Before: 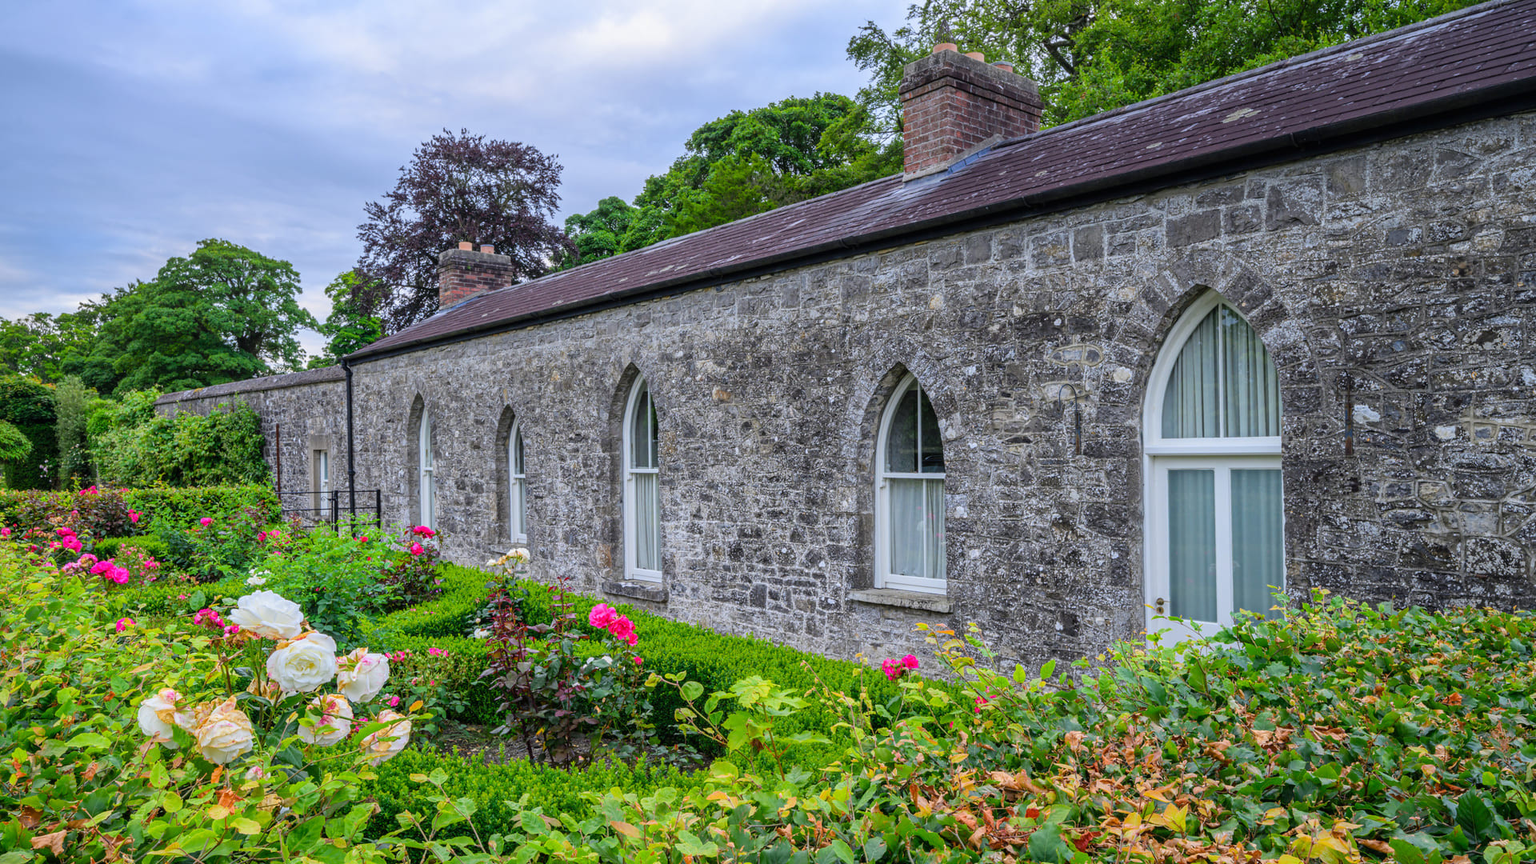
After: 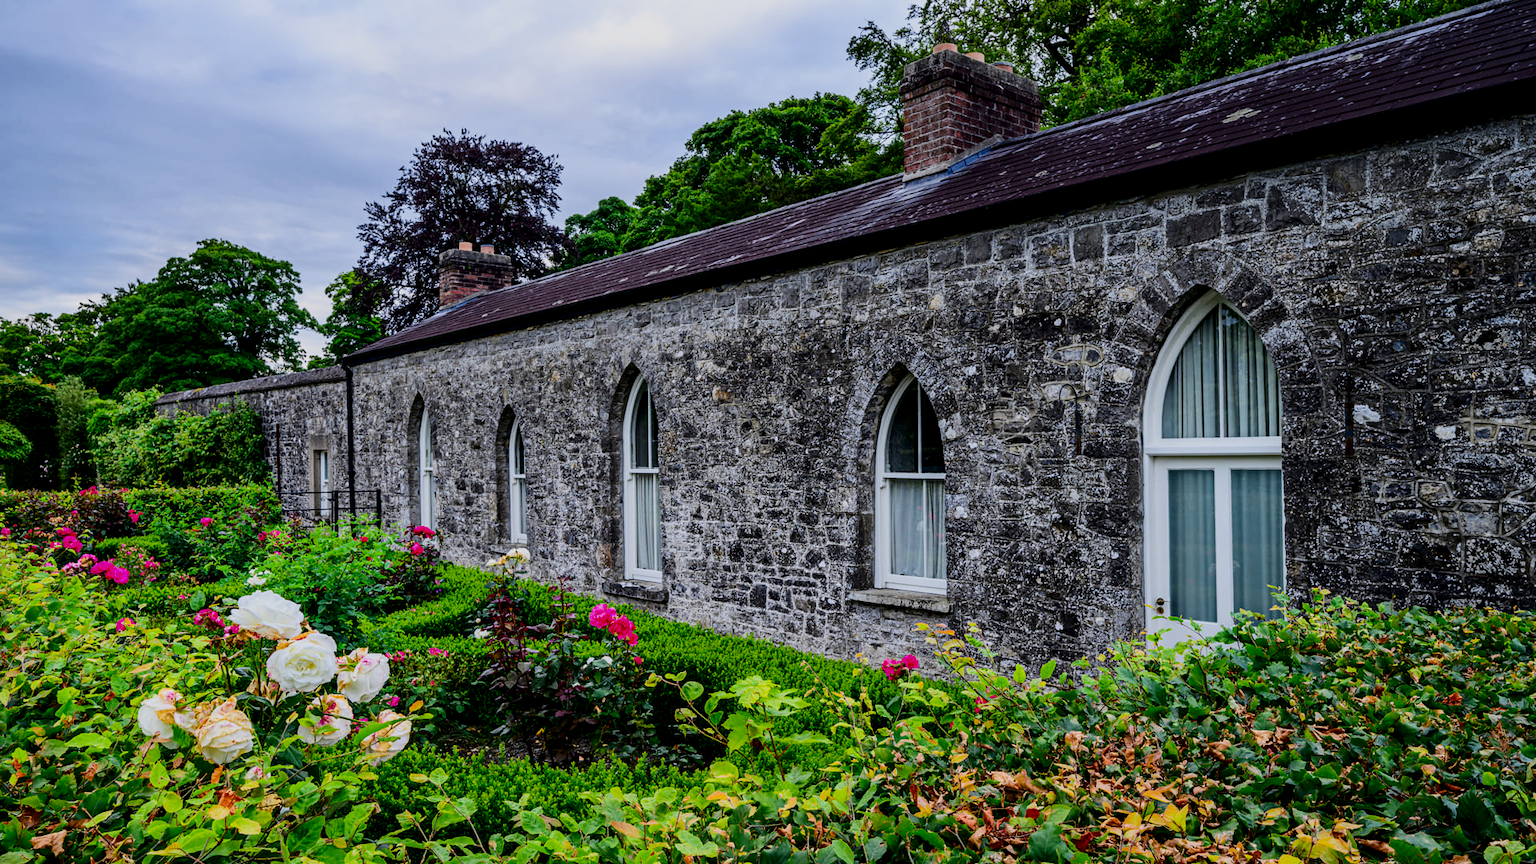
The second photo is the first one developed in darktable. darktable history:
contrast brightness saturation: contrast 0.19, brightness -0.24, saturation 0.11
filmic rgb: black relative exposure -5 EV, hardness 2.88, contrast 1.3, highlights saturation mix -30%
